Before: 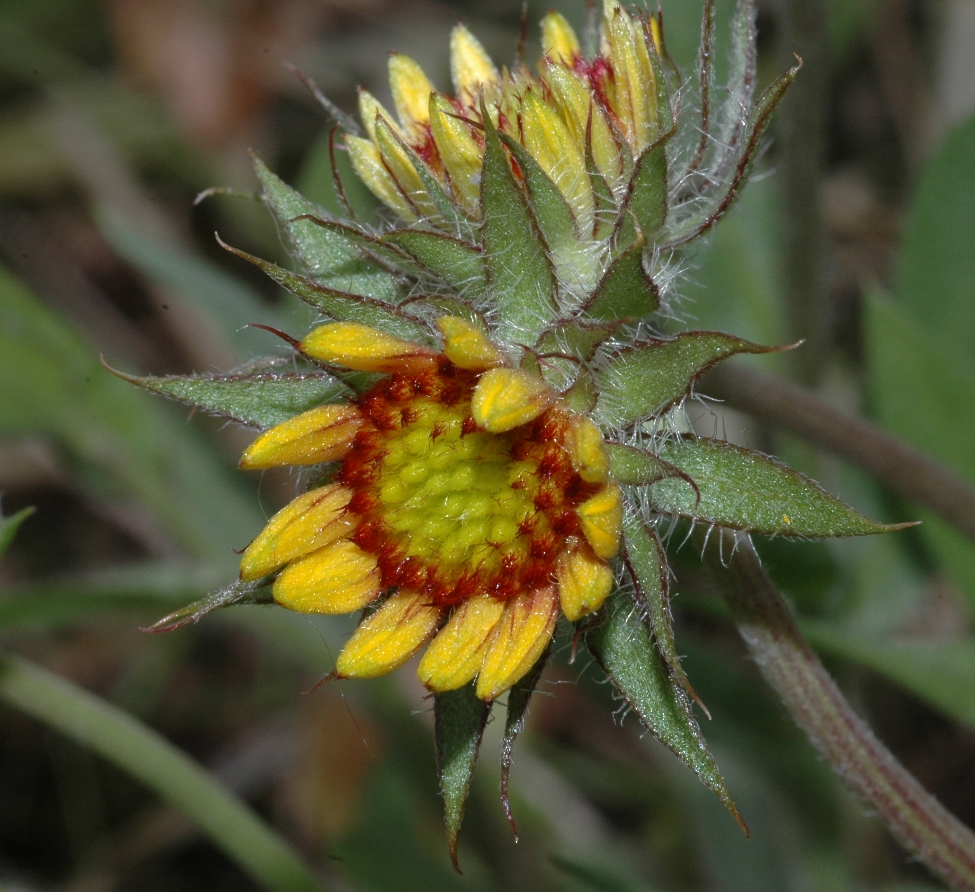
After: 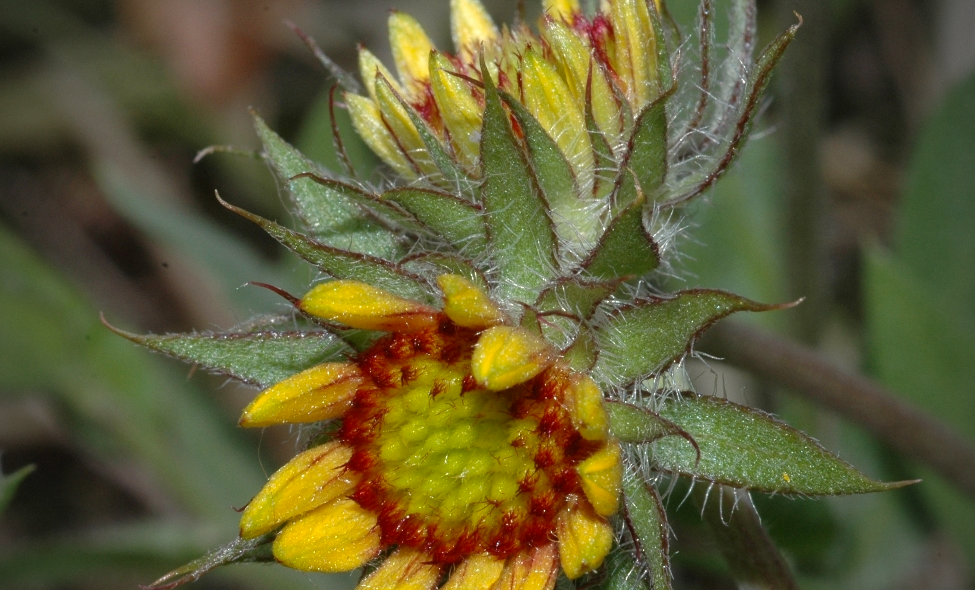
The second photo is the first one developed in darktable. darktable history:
color correction: highlights a* 0.564, highlights b* 2.84, saturation 1.06
crop and rotate: top 4.782%, bottom 29.048%
vignetting: on, module defaults
